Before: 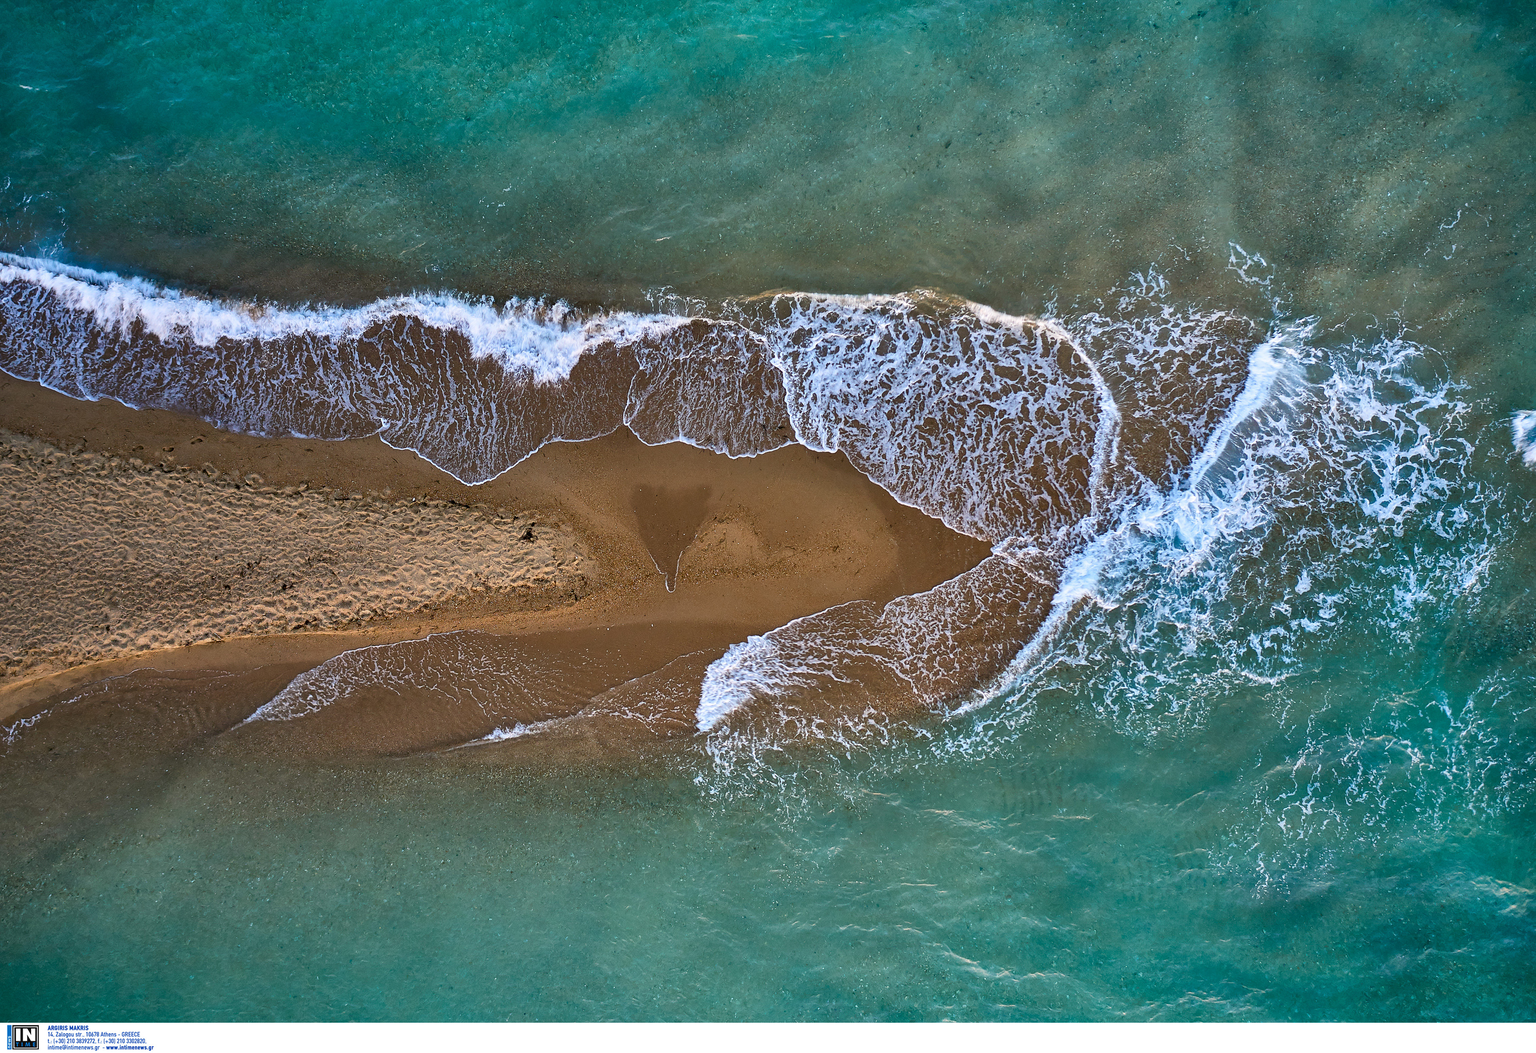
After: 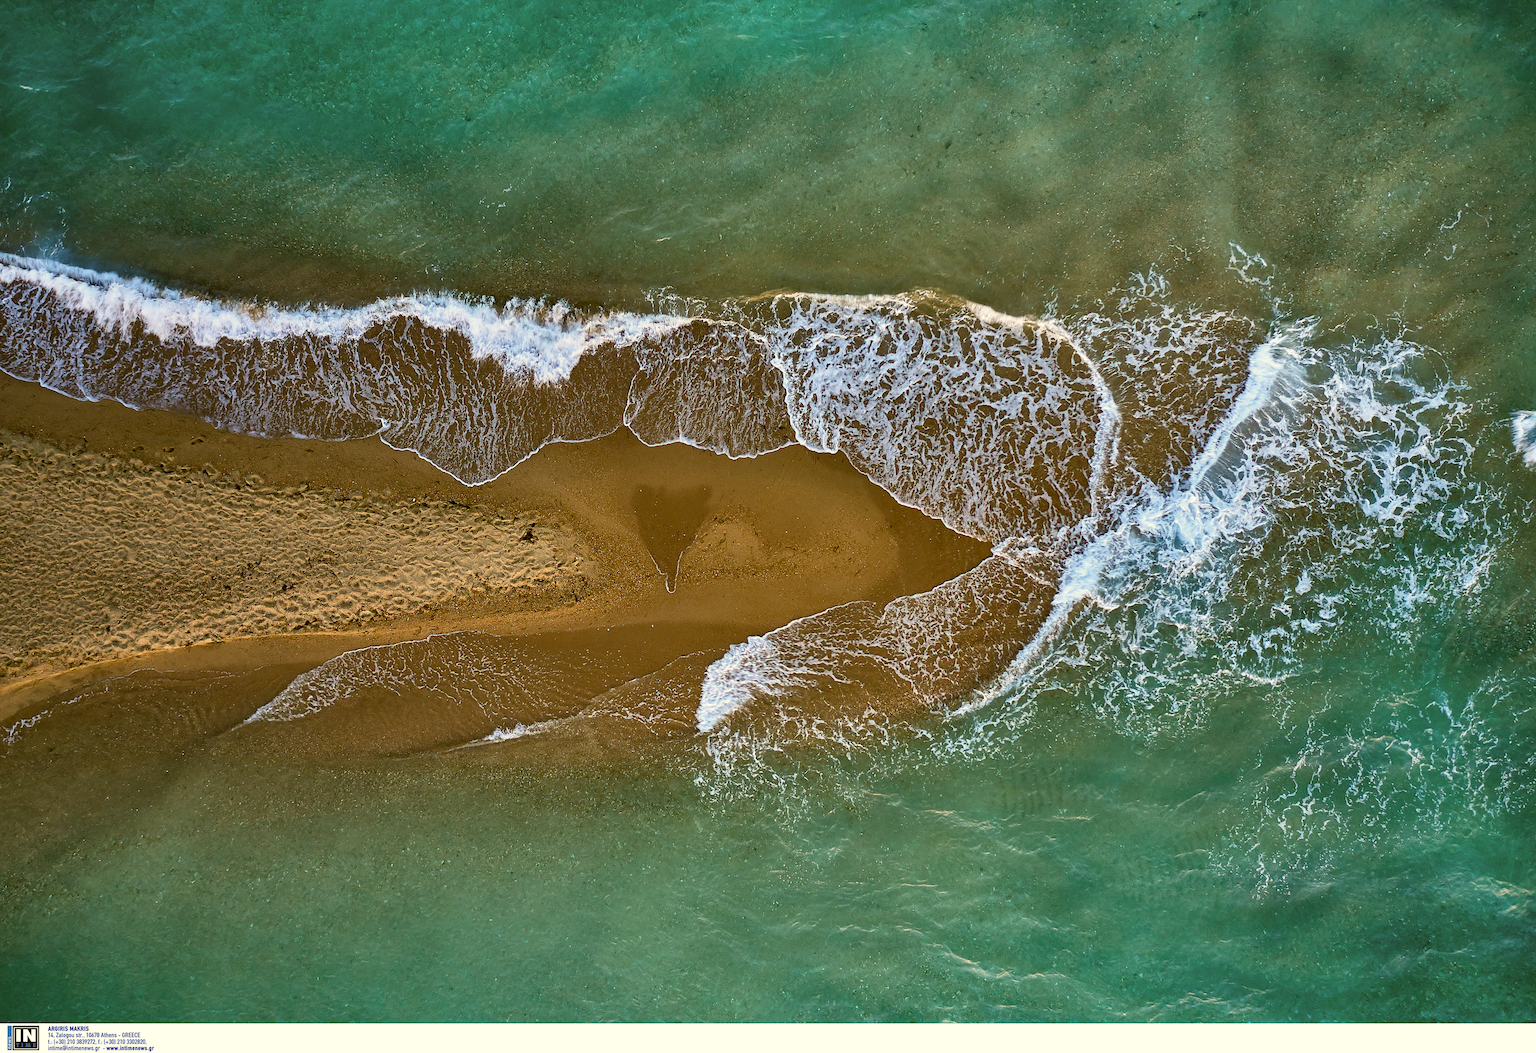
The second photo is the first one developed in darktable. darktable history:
color correction: highlights a* -1.27, highlights b* 10.13, shadows a* 0.55, shadows b* 19.74
